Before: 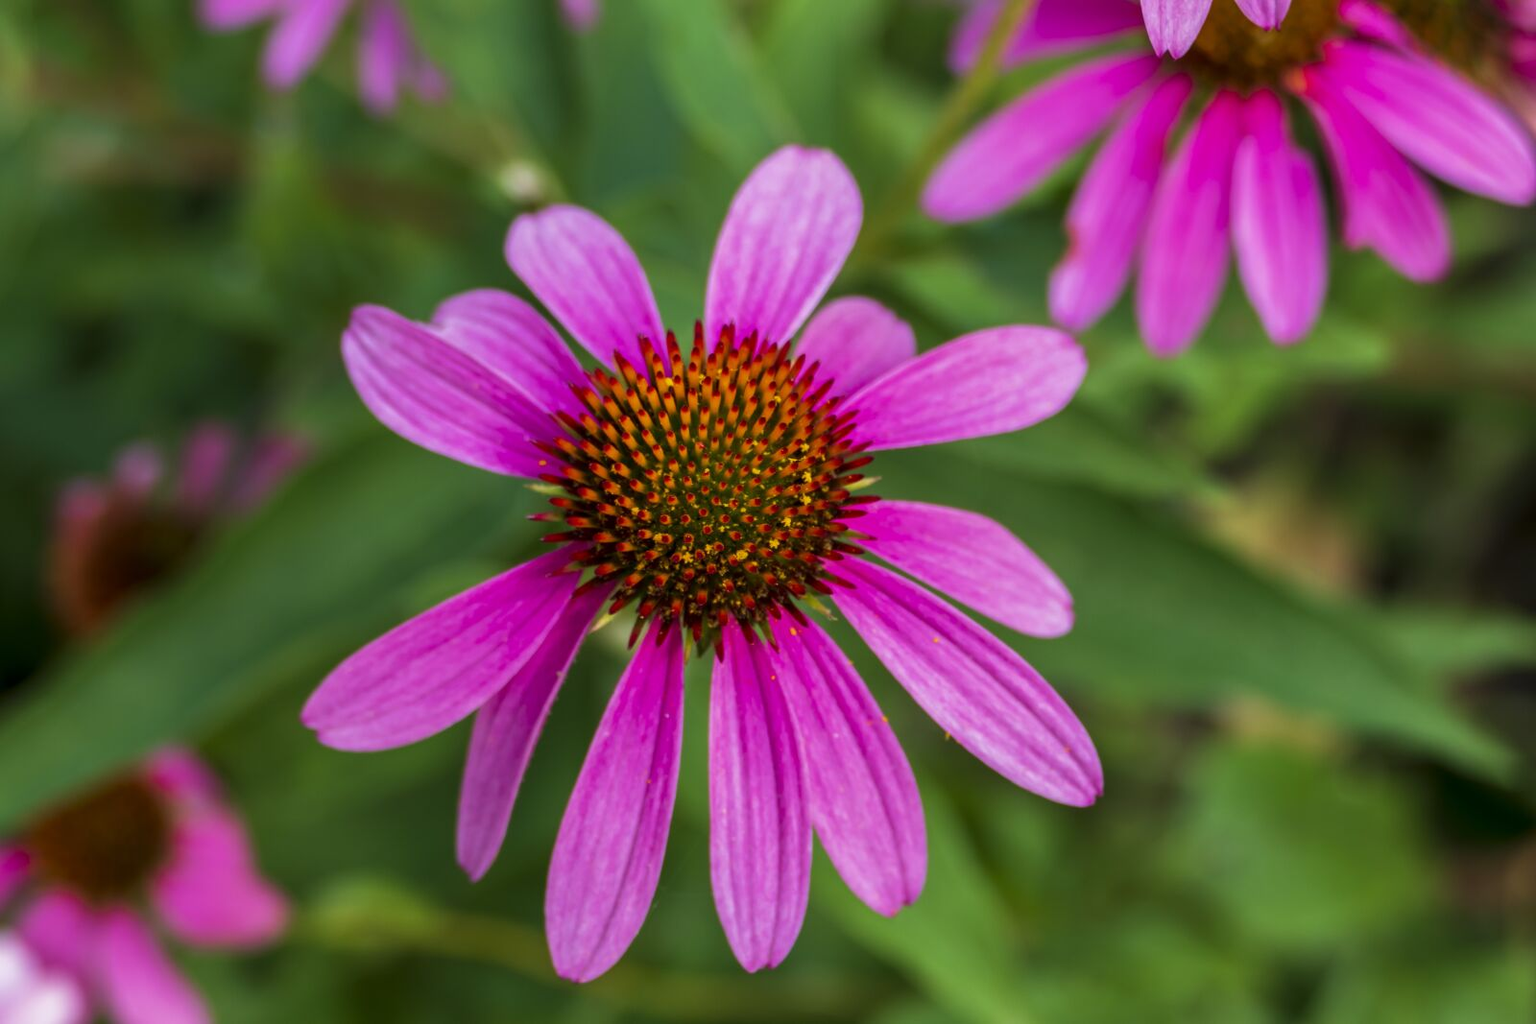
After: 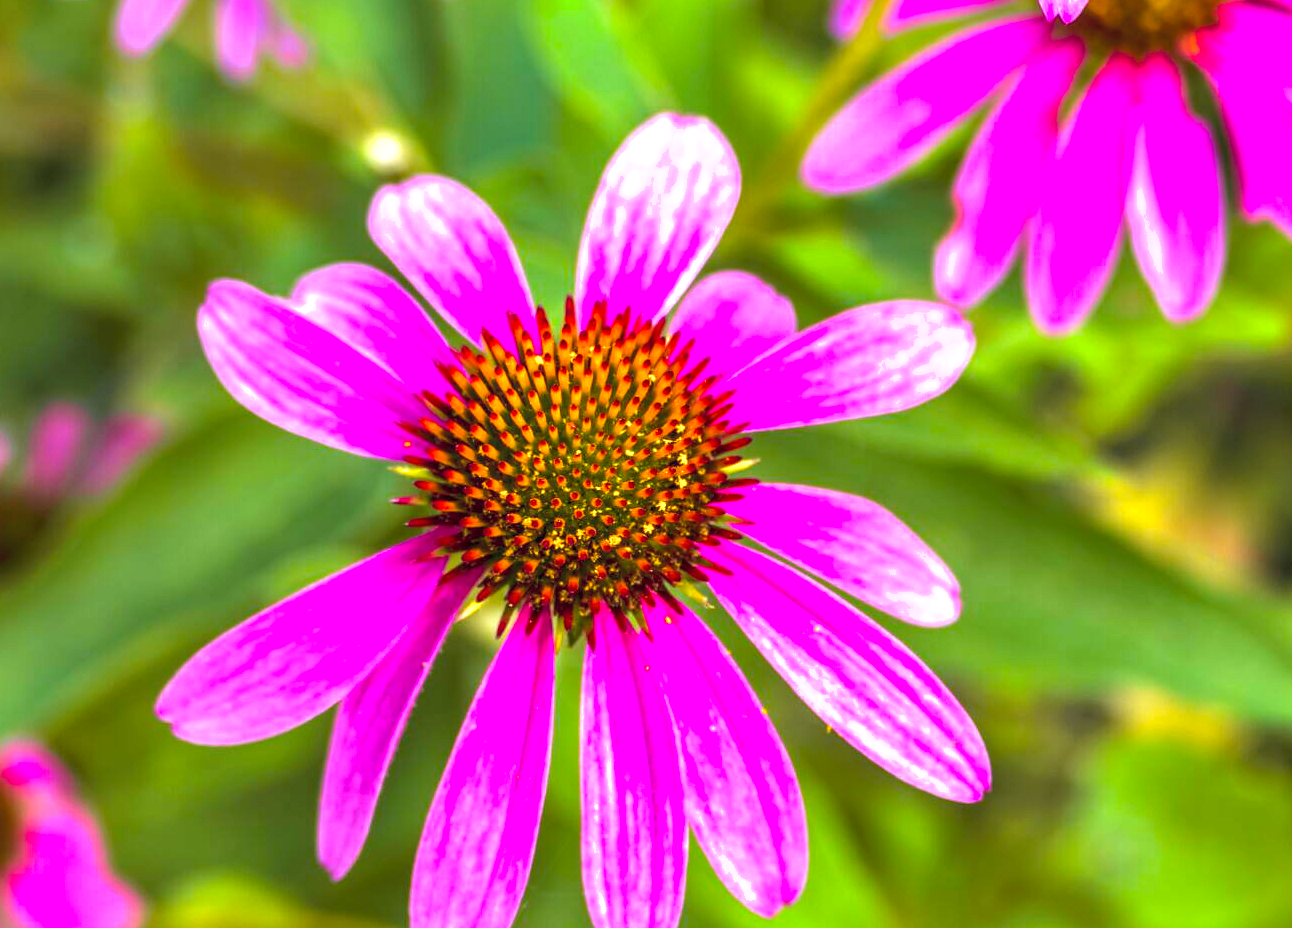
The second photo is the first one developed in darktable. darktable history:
crop: left 9.937%, top 3.574%, right 9.305%, bottom 9.427%
local contrast: detail 130%
exposure: black level correction 0, exposure 1.501 EV, compensate highlight preservation false
tone curve: curves: ch0 [(0, 0.046) (0.04, 0.074) (0.831, 0.861) (1, 1)]; ch1 [(0, 0) (0.146, 0.159) (0.338, 0.365) (0.417, 0.455) (0.489, 0.486) (0.504, 0.502) (0.529, 0.537) (0.563, 0.567) (1, 1)]; ch2 [(0, 0) (0.307, 0.298) (0.388, 0.375) (0.443, 0.456) (0.485, 0.492) (0.544, 0.525) (1, 1)], color space Lab, independent channels, preserve colors none
sharpen: radius 1.013, threshold 0.988
velvia: on, module defaults
shadows and highlights: on, module defaults
color balance rgb: perceptual saturation grading › global saturation 25.065%, global vibrance 26.926%
